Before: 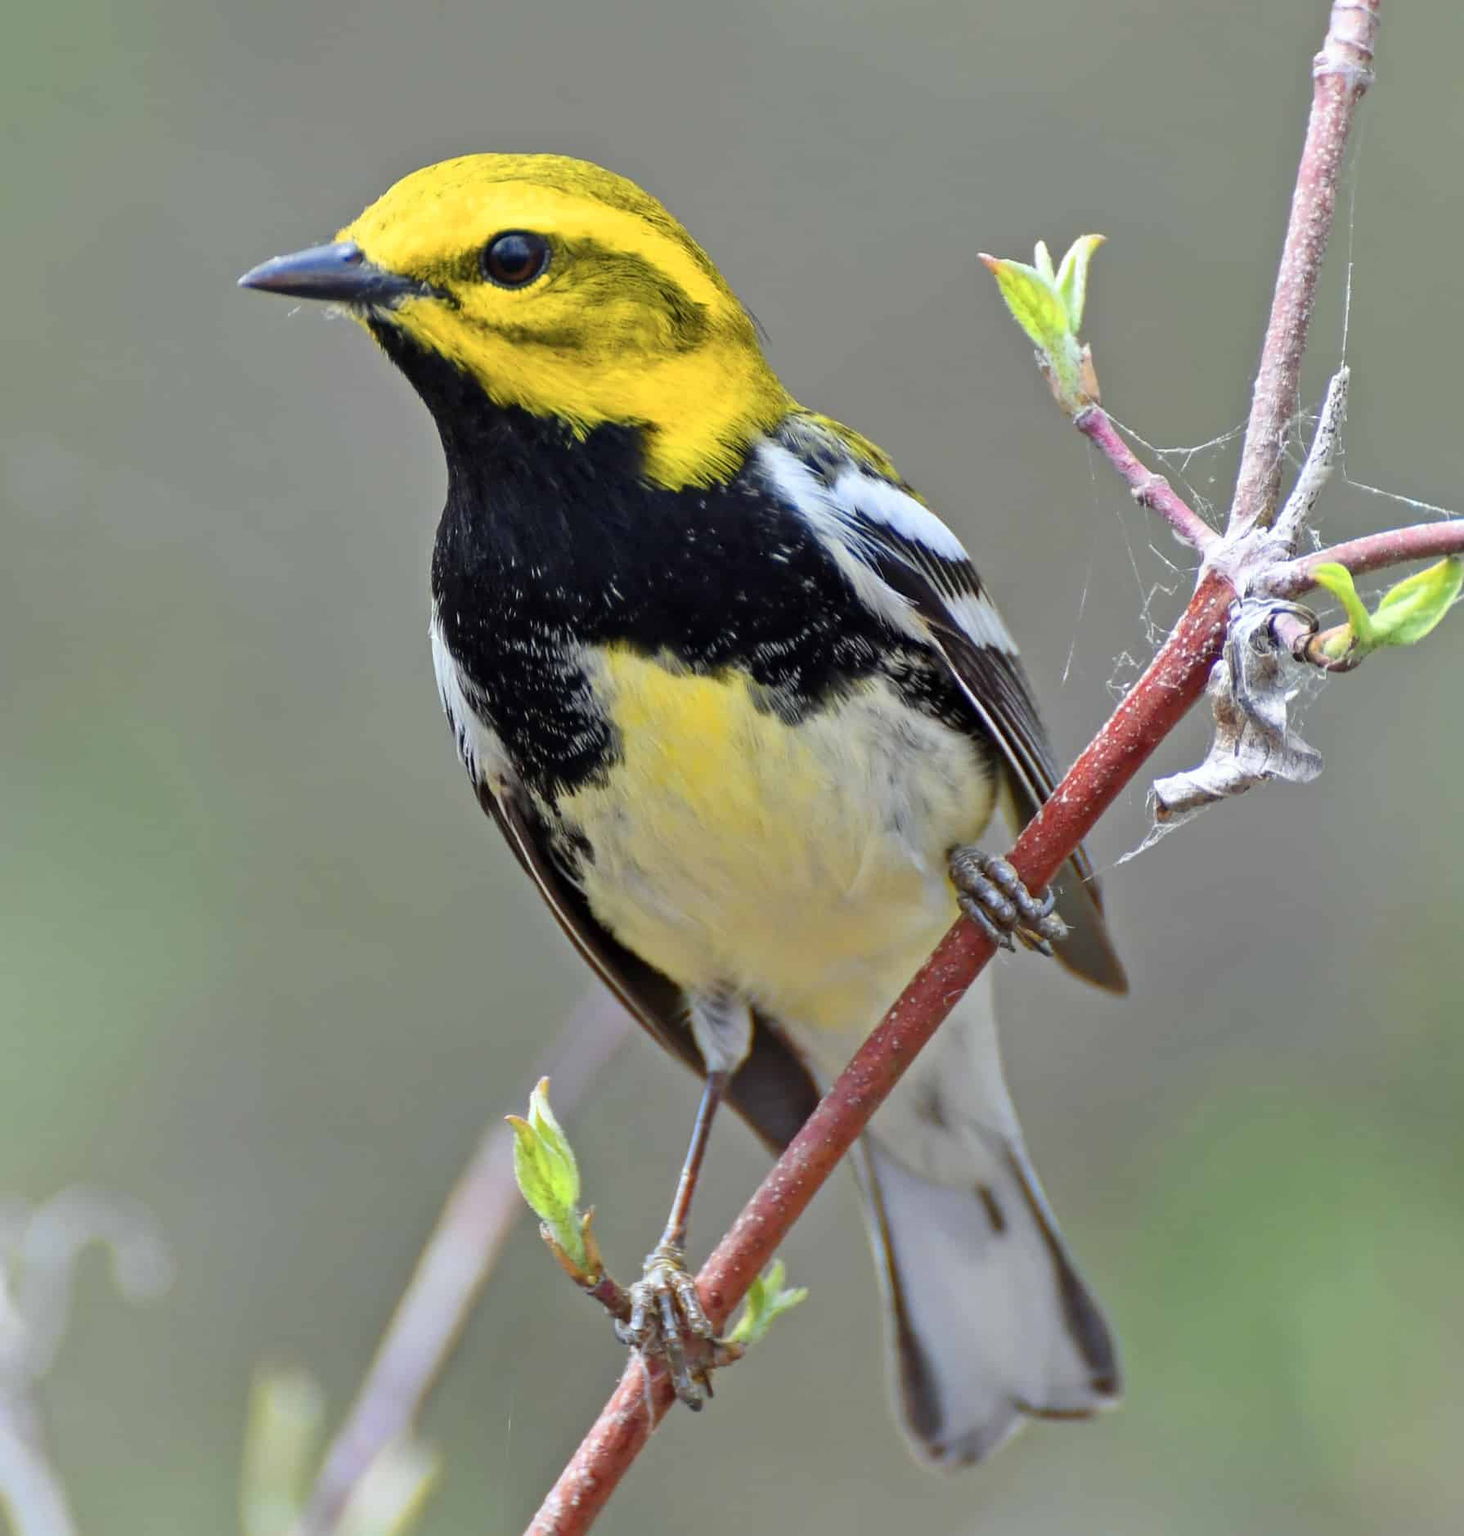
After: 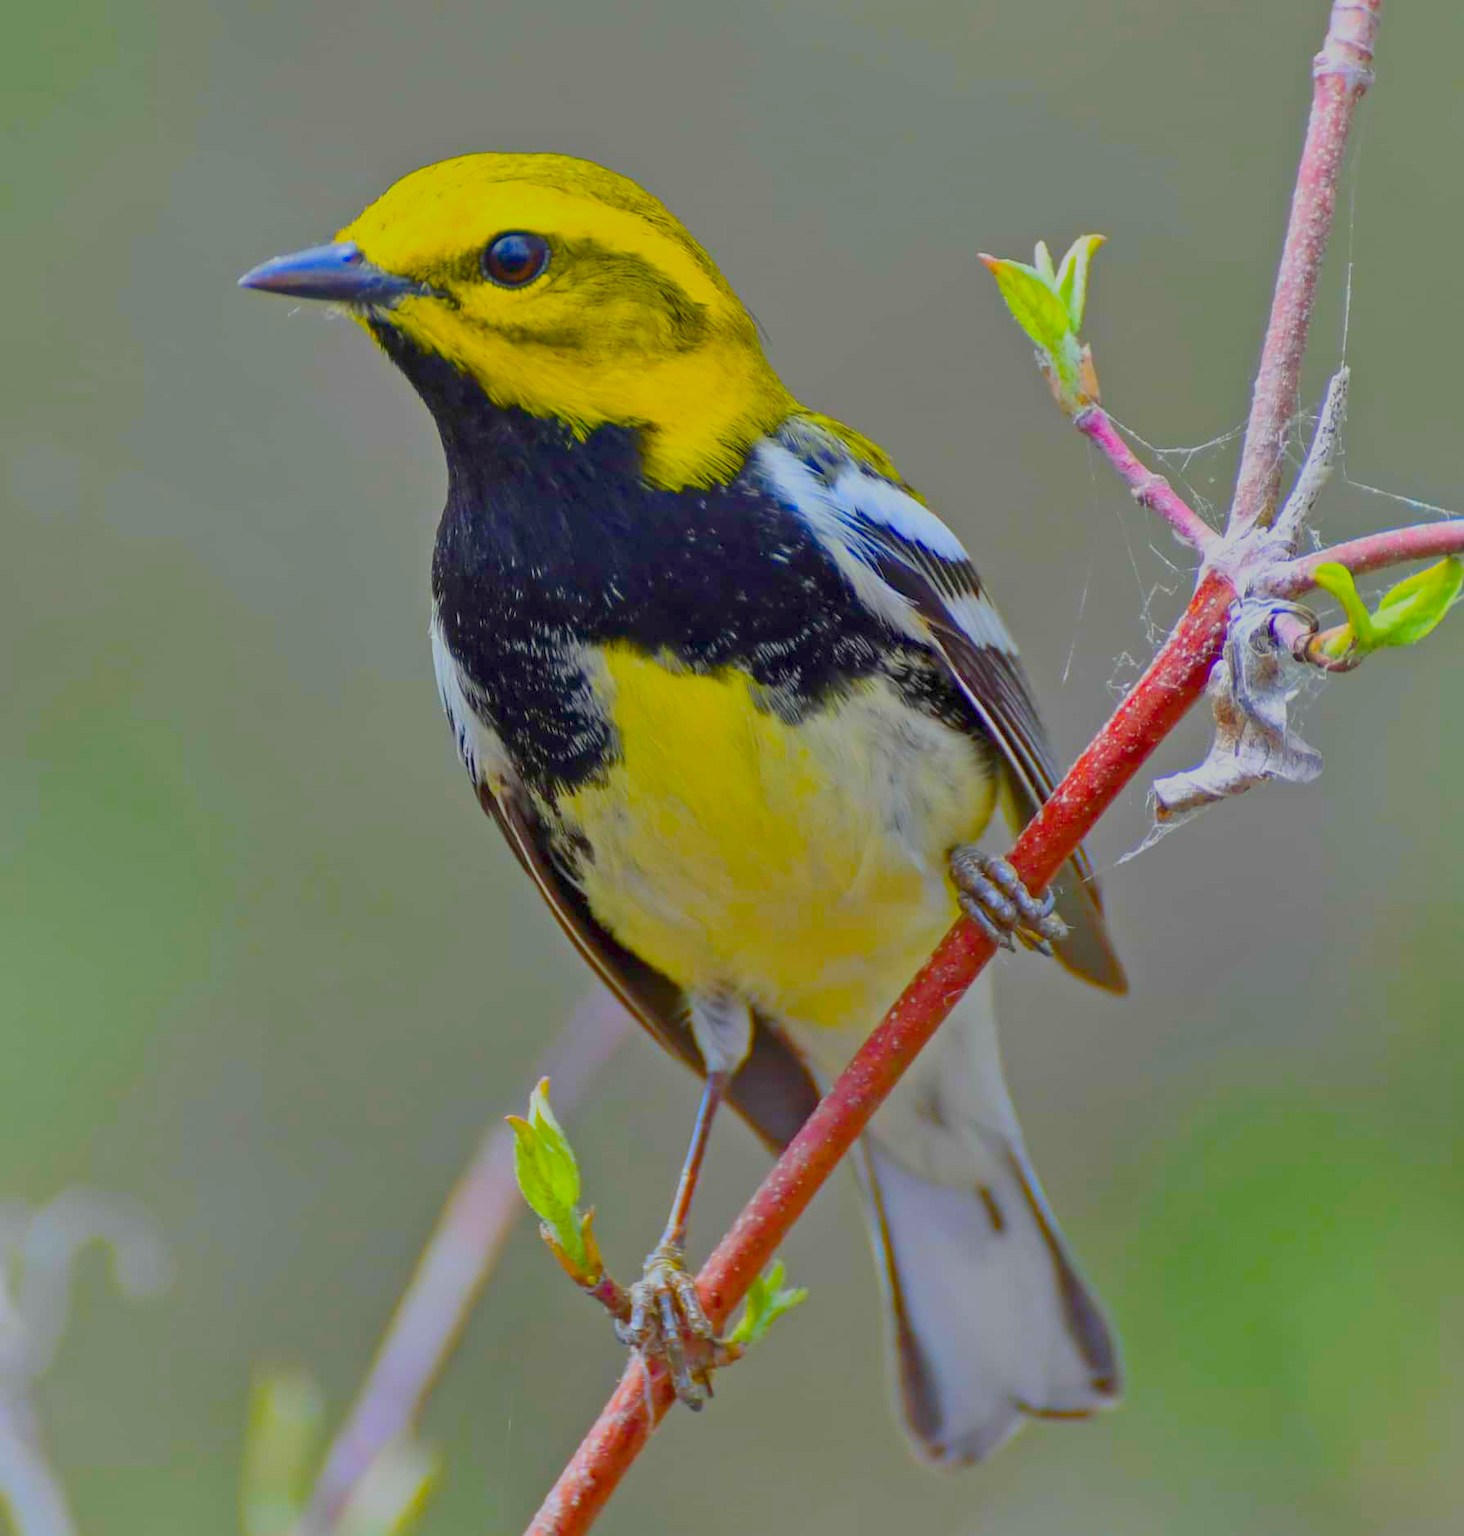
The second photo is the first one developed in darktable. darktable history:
color balance rgb: linear chroma grading › global chroma 49.527%, perceptual saturation grading › global saturation 19.604%, contrast -29.474%
exposure: exposure -0.174 EV, compensate exposure bias true, compensate highlight preservation false
